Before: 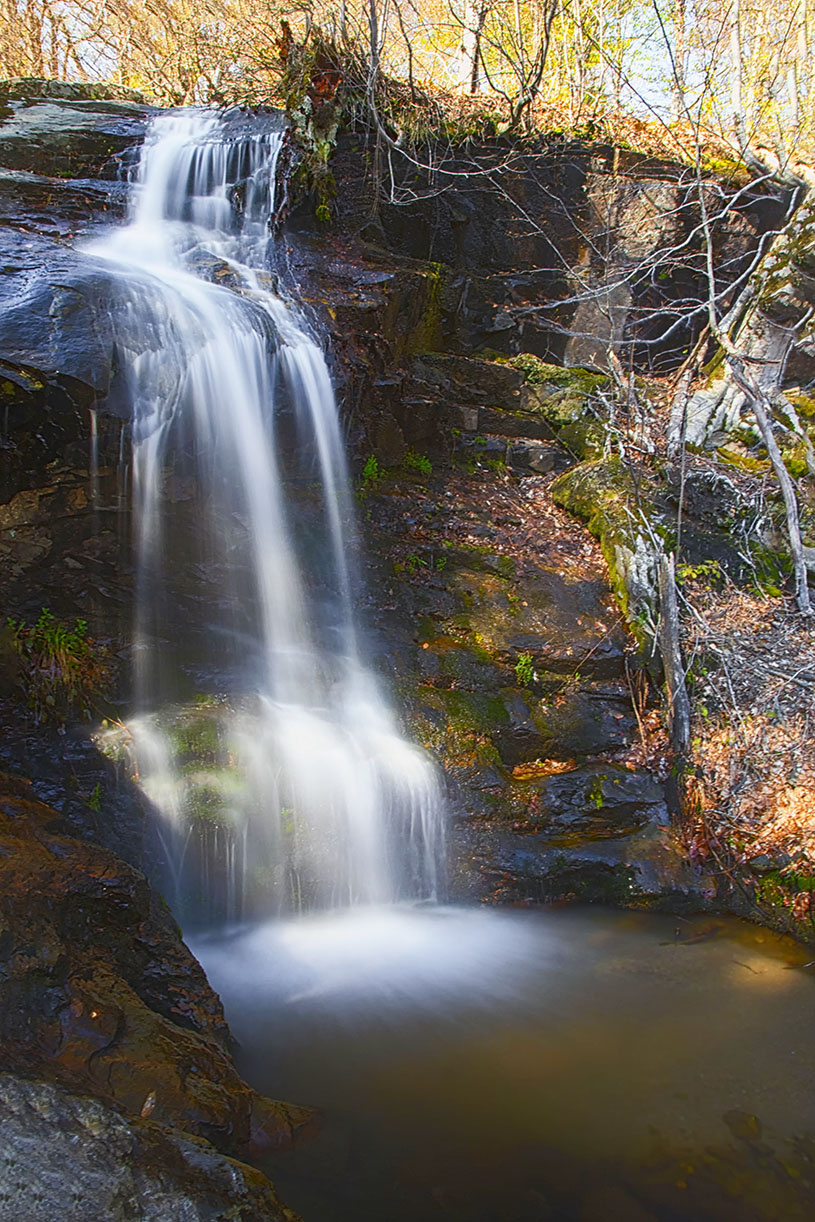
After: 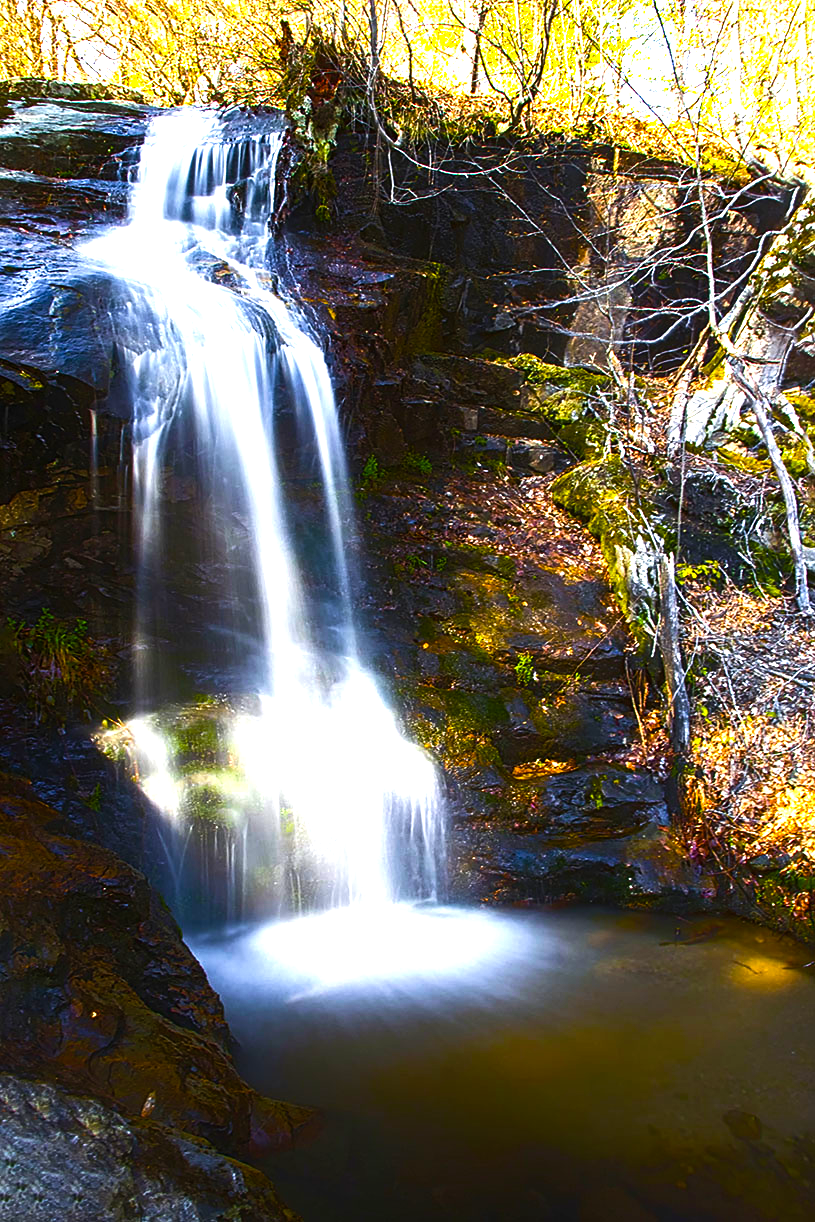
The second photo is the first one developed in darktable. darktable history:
shadows and highlights: shadows 25, highlights -25
tone equalizer: -8 EV -0.75 EV, -7 EV -0.7 EV, -6 EV -0.6 EV, -5 EV -0.4 EV, -3 EV 0.4 EV, -2 EV 0.6 EV, -1 EV 0.7 EV, +0 EV 0.75 EV, edges refinement/feathering 500, mask exposure compensation -1.57 EV, preserve details no
velvia: strength 17%
color balance rgb: linear chroma grading › global chroma 9%, perceptual saturation grading › global saturation 36%, perceptual saturation grading › shadows 35%, perceptual brilliance grading › global brilliance 15%, perceptual brilliance grading › shadows -35%, global vibrance 15%
